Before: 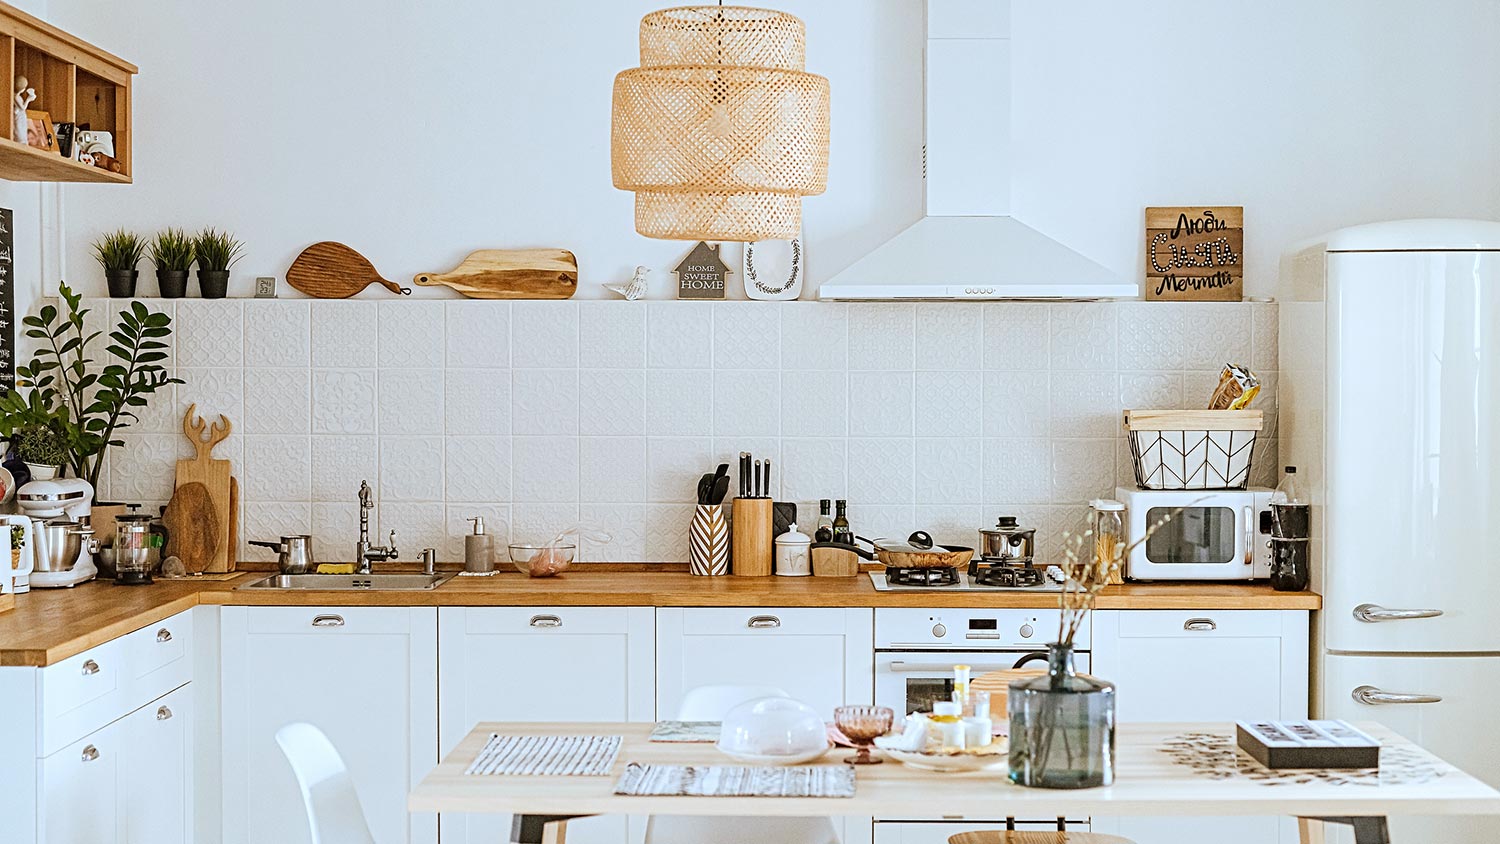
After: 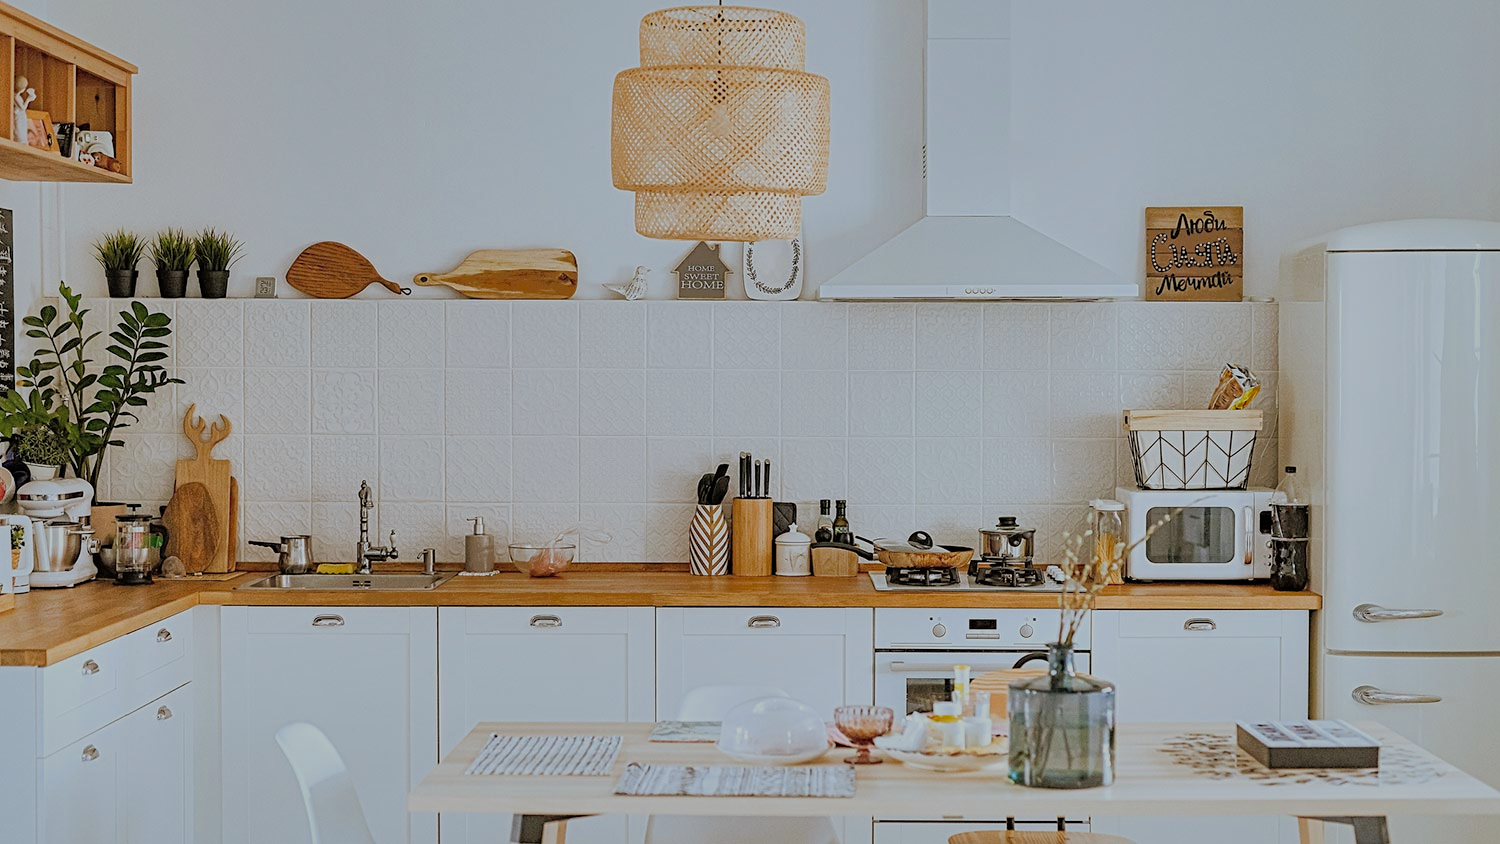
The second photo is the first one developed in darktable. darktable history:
filmic rgb: black relative exposure -7.79 EV, white relative exposure 4.34 EV, hardness 3.9
shadows and highlights: shadows 59.21, highlights -59.86
